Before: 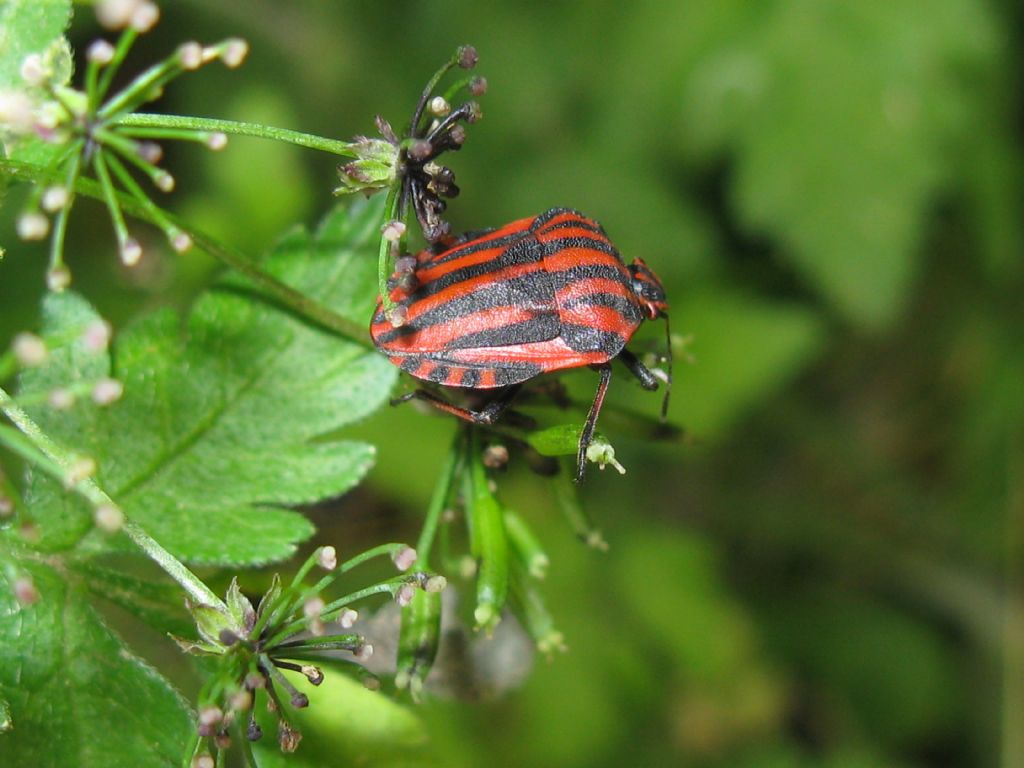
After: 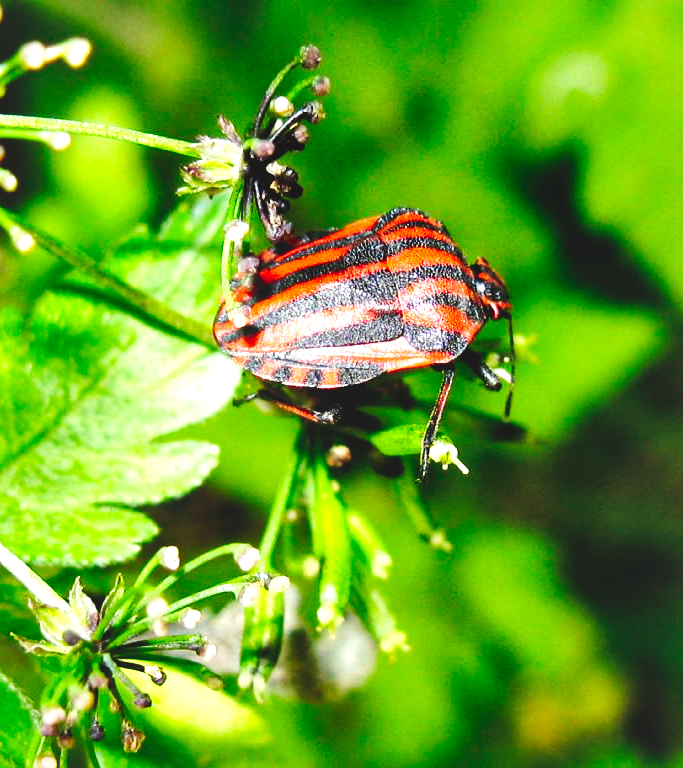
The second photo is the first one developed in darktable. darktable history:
contrast brightness saturation: saturation 0.125
crop: left 15.422%, right 17.805%
local contrast: mode bilateral grid, contrast 24, coarseness 61, detail 152%, midtone range 0.2
base curve: curves: ch0 [(0, 0) (0.028, 0.03) (0.121, 0.232) (0.46, 0.748) (0.859, 0.968) (1, 1)], preserve colors none
tone curve: curves: ch0 [(0, 0) (0.003, 0.147) (0.011, 0.147) (0.025, 0.147) (0.044, 0.147) (0.069, 0.147) (0.1, 0.15) (0.136, 0.158) (0.177, 0.174) (0.224, 0.198) (0.277, 0.241) (0.335, 0.292) (0.399, 0.361) (0.468, 0.452) (0.543, 0.568) (0.623, 0.679) (0.709, 0.793) (0.801, 0.886) (0.898, 0.966) (1, 1)], preserve colors none
